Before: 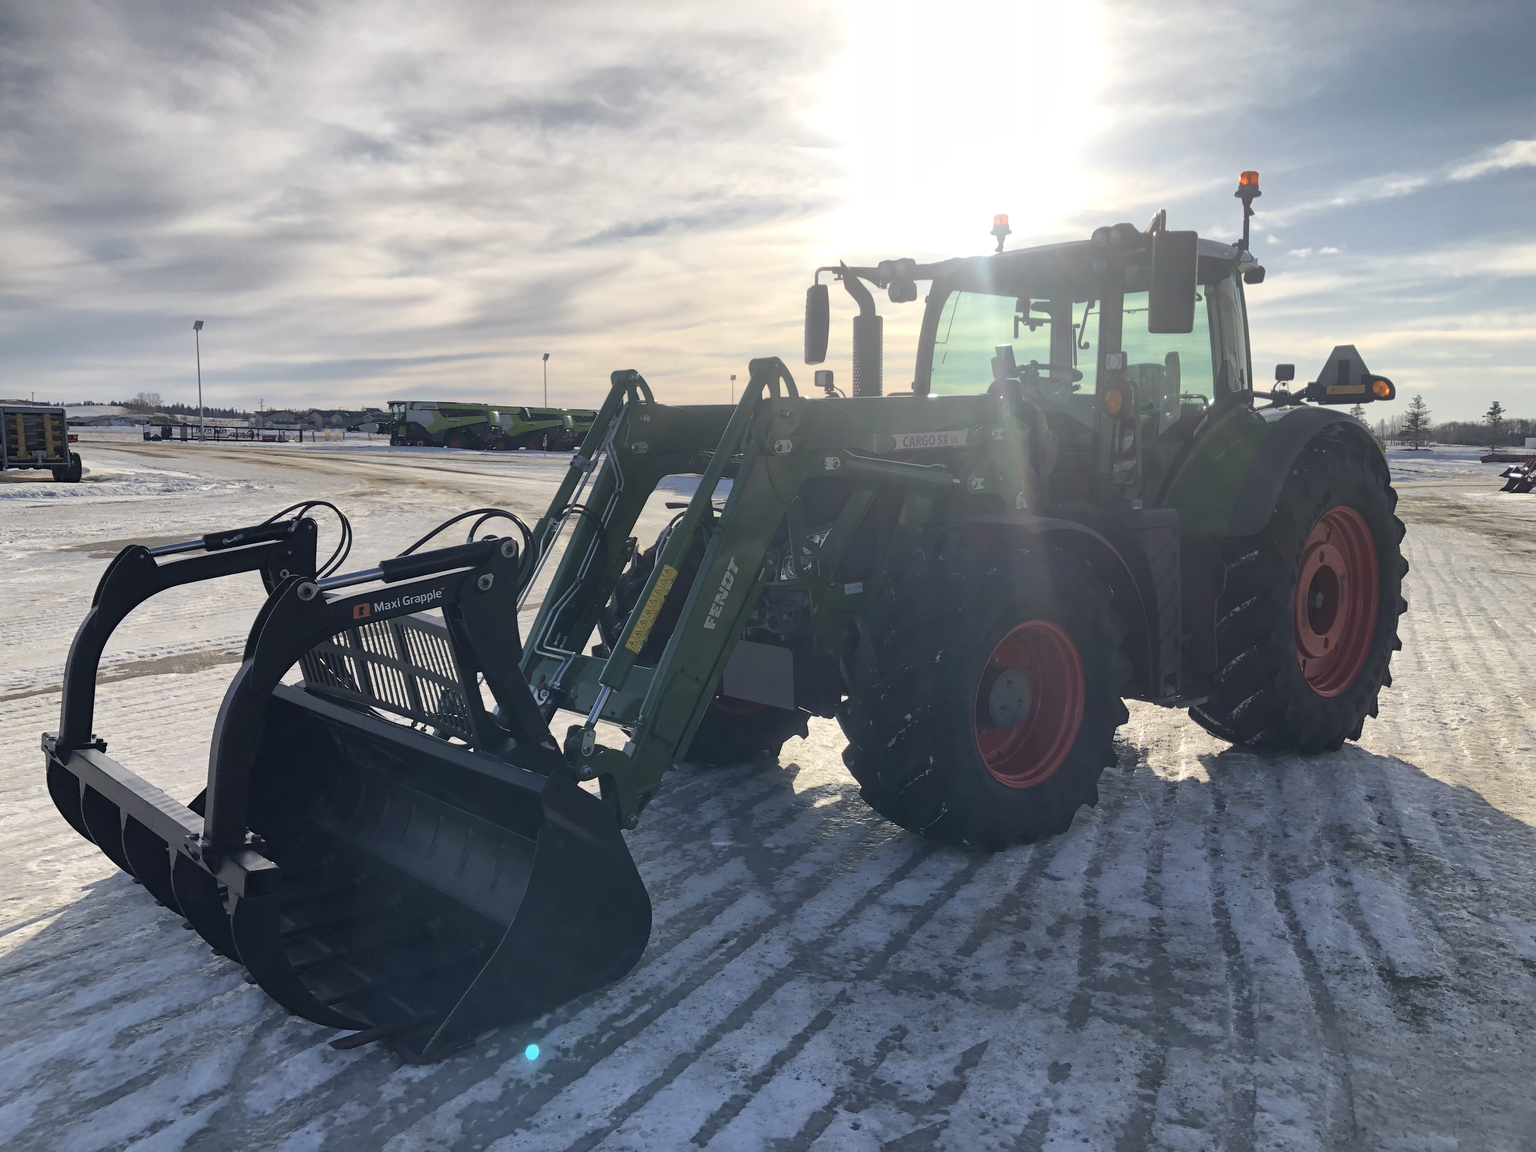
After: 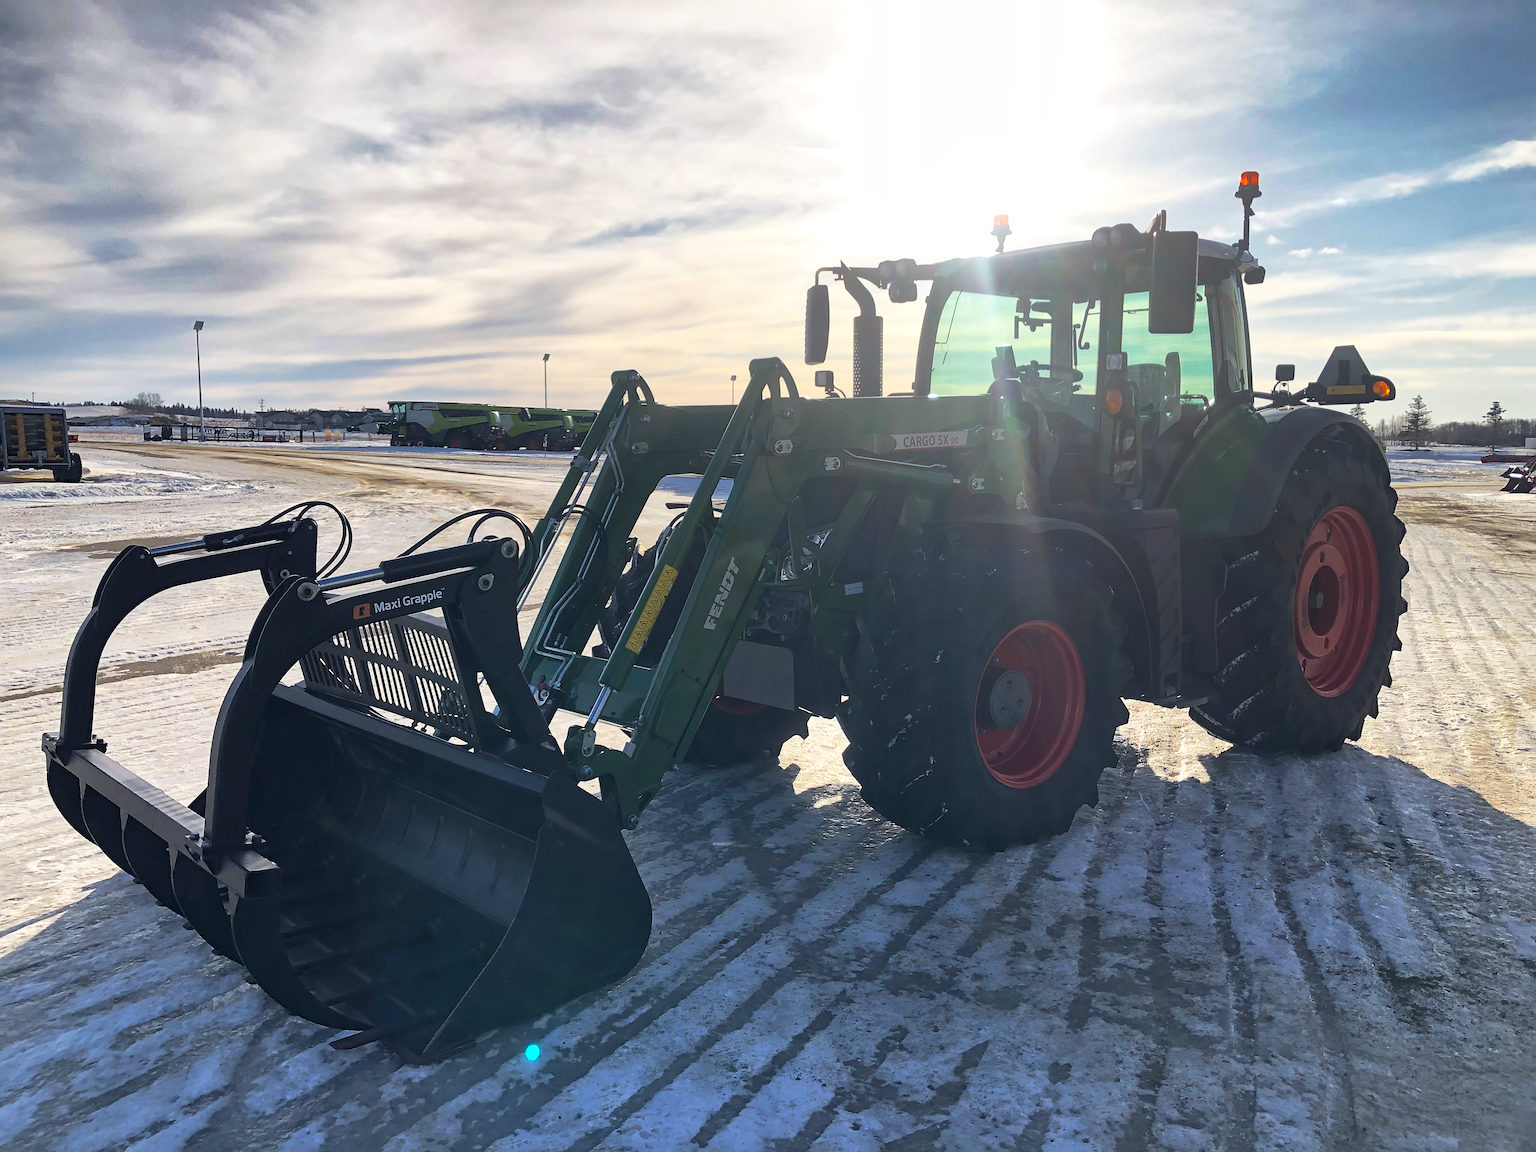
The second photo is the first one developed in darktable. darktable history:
base curve: curves: ch0 [(0, 0) (0.257, 0.25) (0.482, 0.586) (0.757, 0.871) (1, 1)], preserve colors none
sharpen: on, module defaults
color balance rgb: perceptual saturation grading › global saturation 25.271%
local contrast: mode bilateral grid, contrast 20, coarseness 49, detail 119%, midtone range 0.2
